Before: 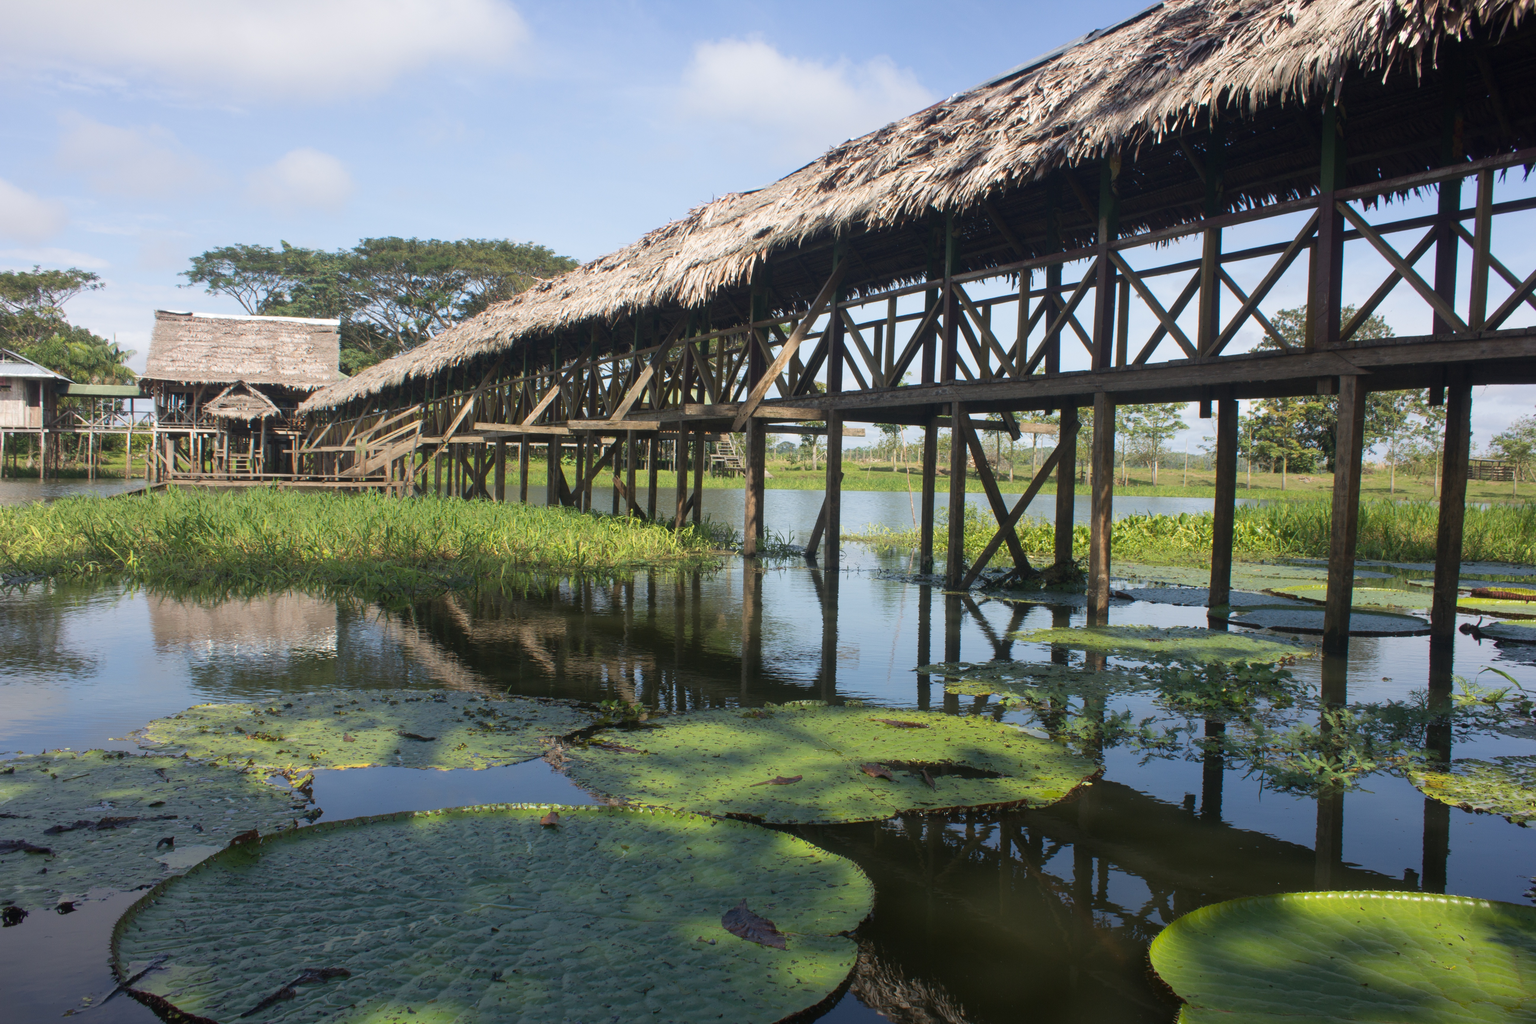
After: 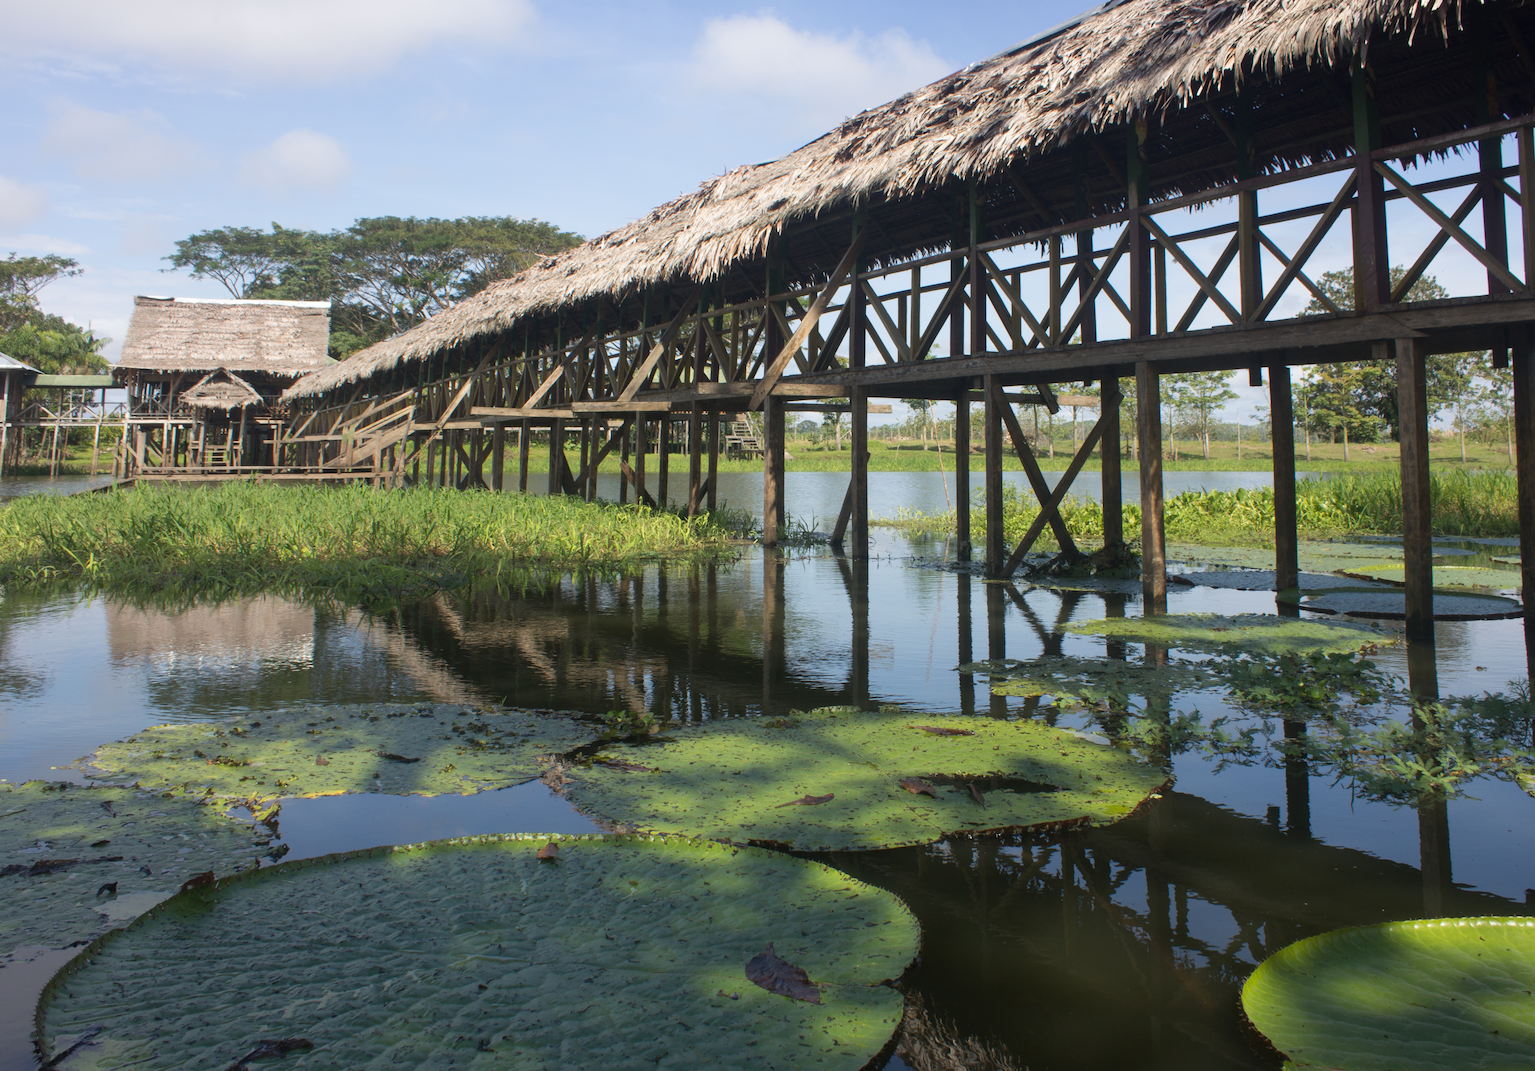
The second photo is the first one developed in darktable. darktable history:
crop and rotate: angle -0.5°
exposure: exposure 0 EV, compensate highlight preservation false
rotate and perspective: rotation -1.68°, lens shift (vertical) -0.146, crop left 0.049, crop right 0.912, crop top 0.032, crop bottom 0.96
